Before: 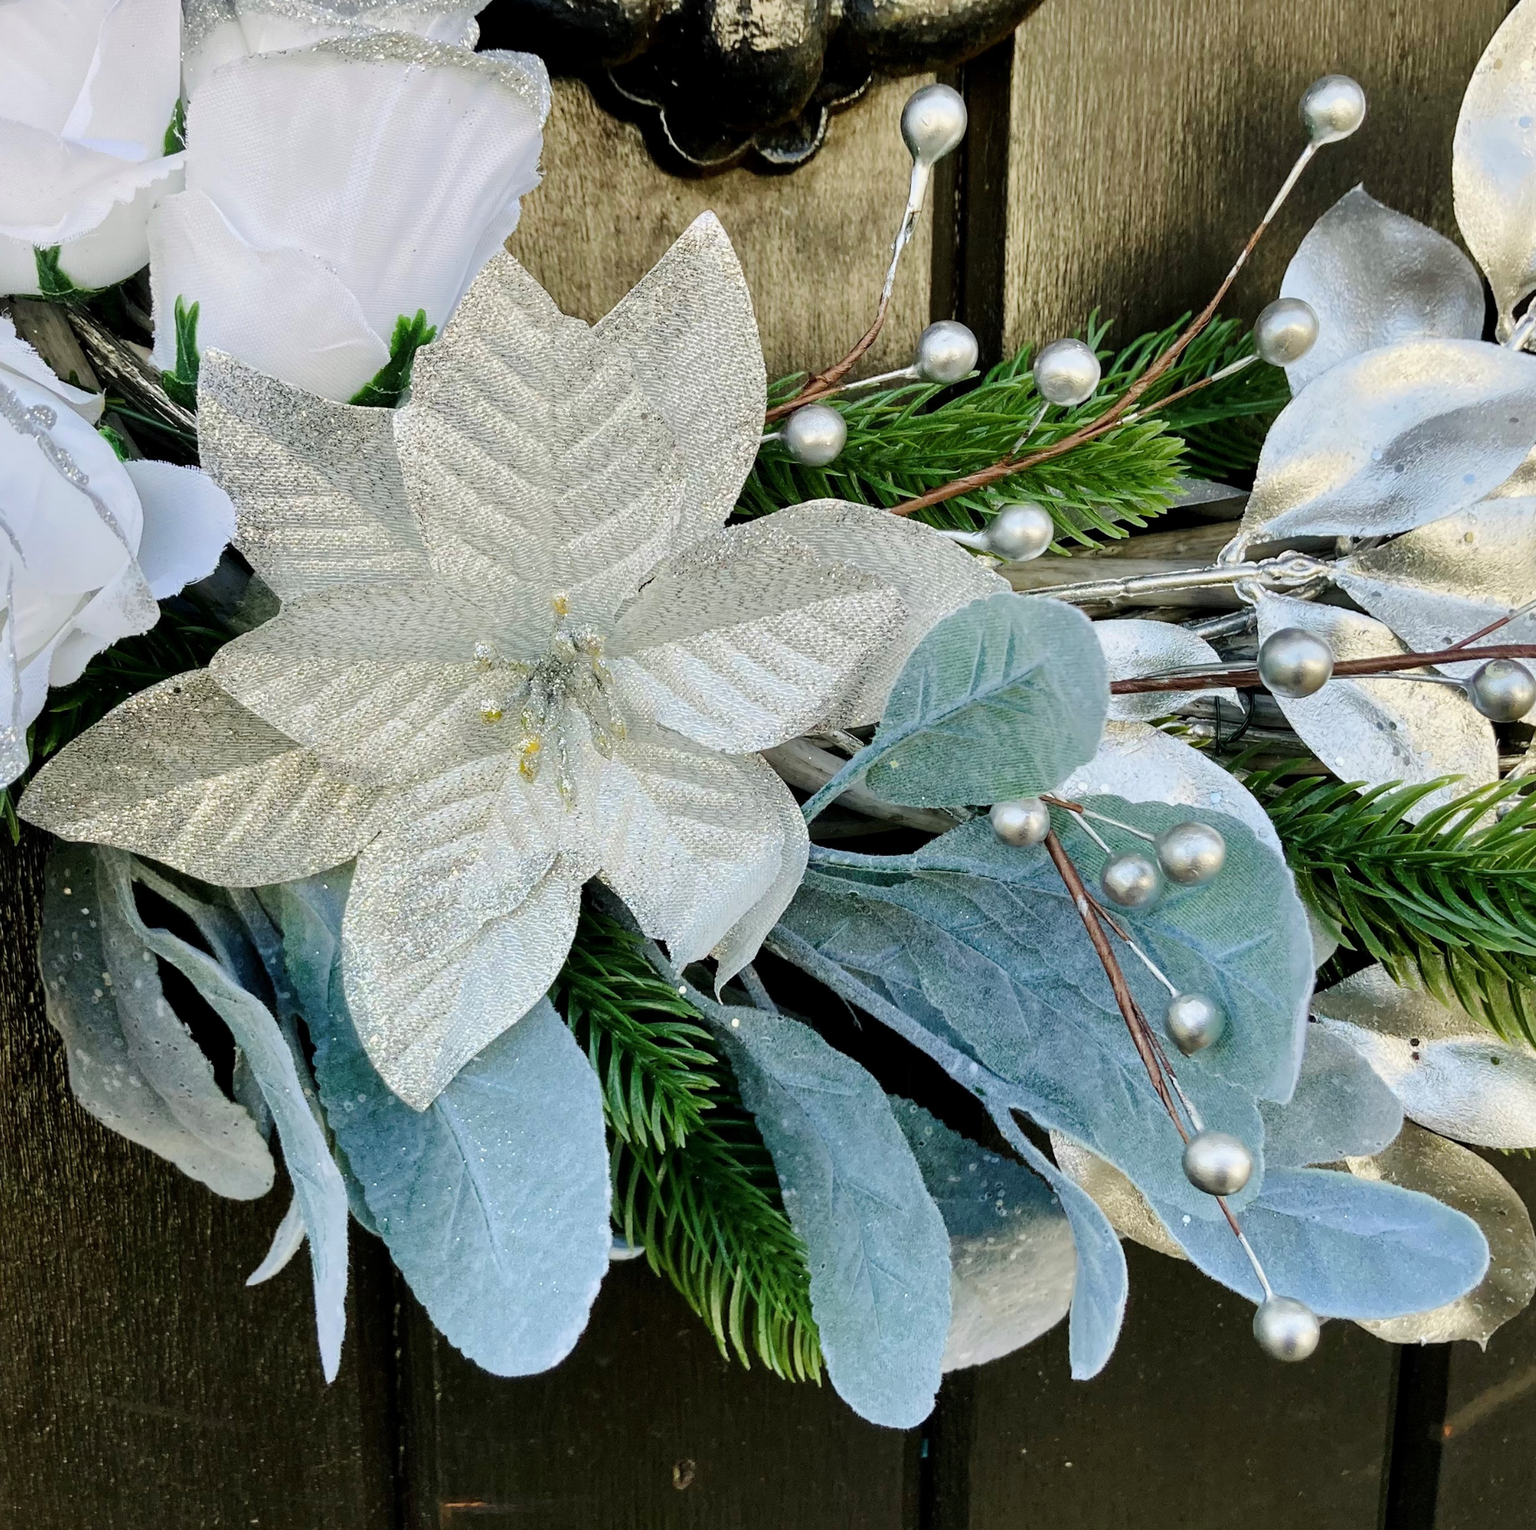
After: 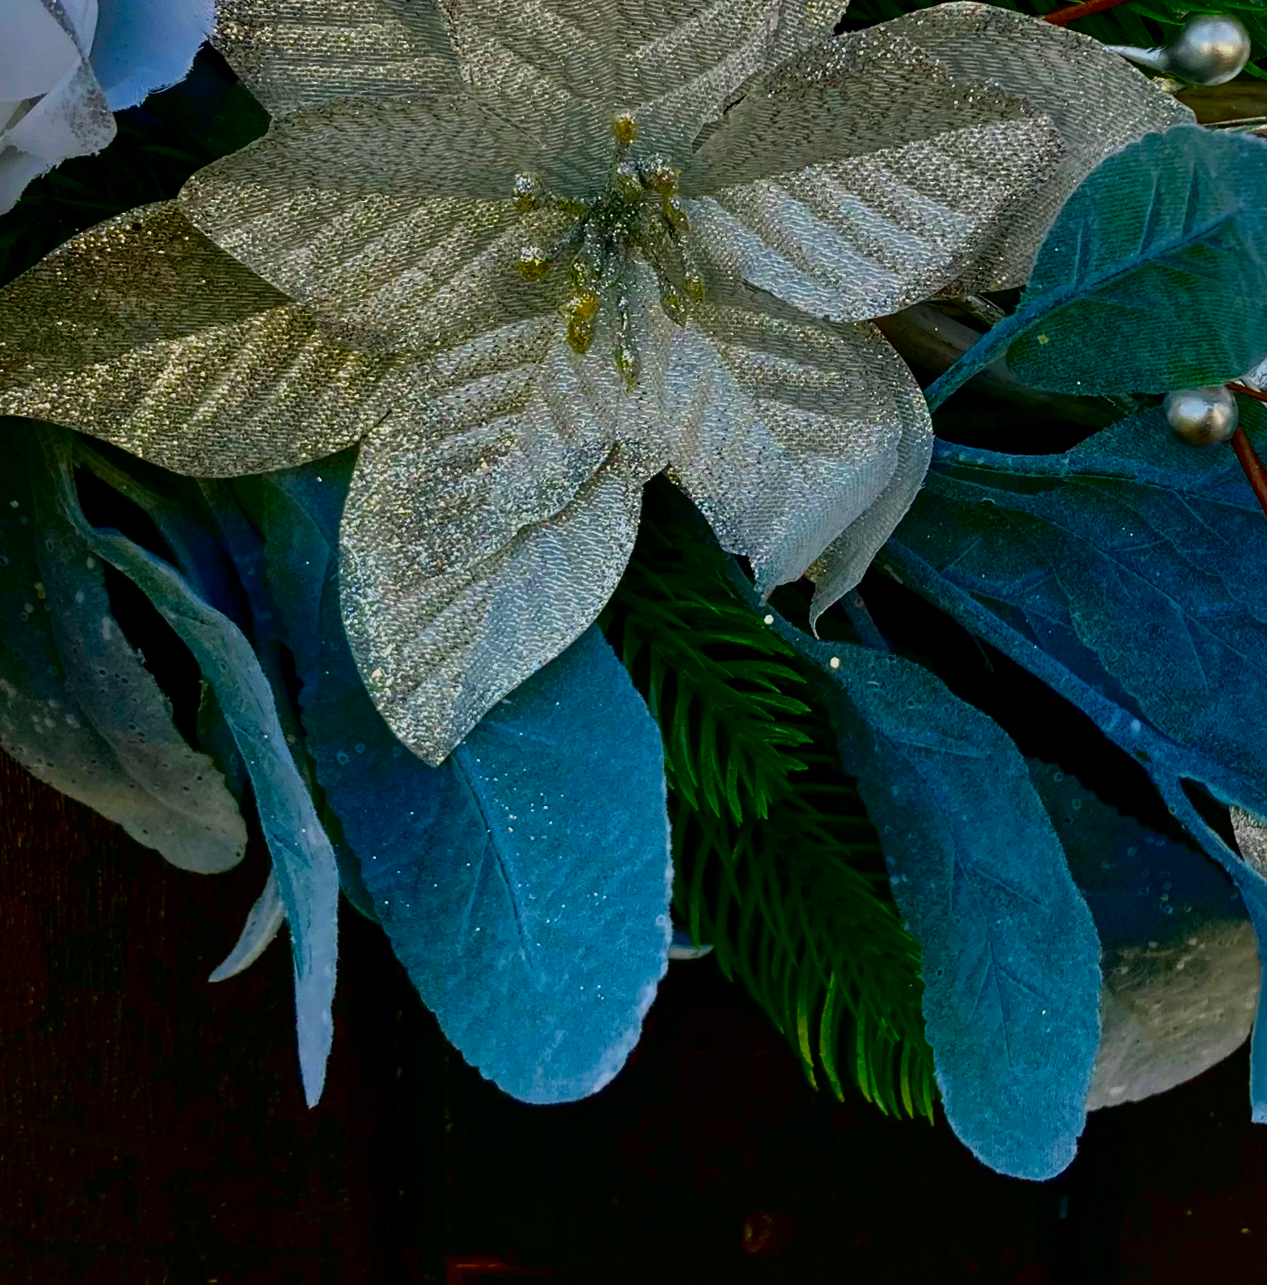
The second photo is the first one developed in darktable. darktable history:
contrast brightness saturation: brightness -0.99, saturation 0.994
shadows and highlights: shadows 25.32, white point adjustment -3, highlights -29.84
tone equalizer: on, module defaults
color zones: curves: ch0 [(0, 0.5) (0.143, 0.5) (0.286, 0.5) (0.429, 0.5) (0.571, 0.5) (0.714, 0.476) (0.857, 0.5) (1, 0.5)]; ch2 [(0, 0.5) (0.143, 0.5) (0.286, 0.5) (0.429, 0.5) (0.571, 0.5) (0.714, 0.487) (0.857, 0.5) (1, 0.5)]
crop and rotate: angle -1.2°, left 3.691%, top 32.27%, right 29.825%
